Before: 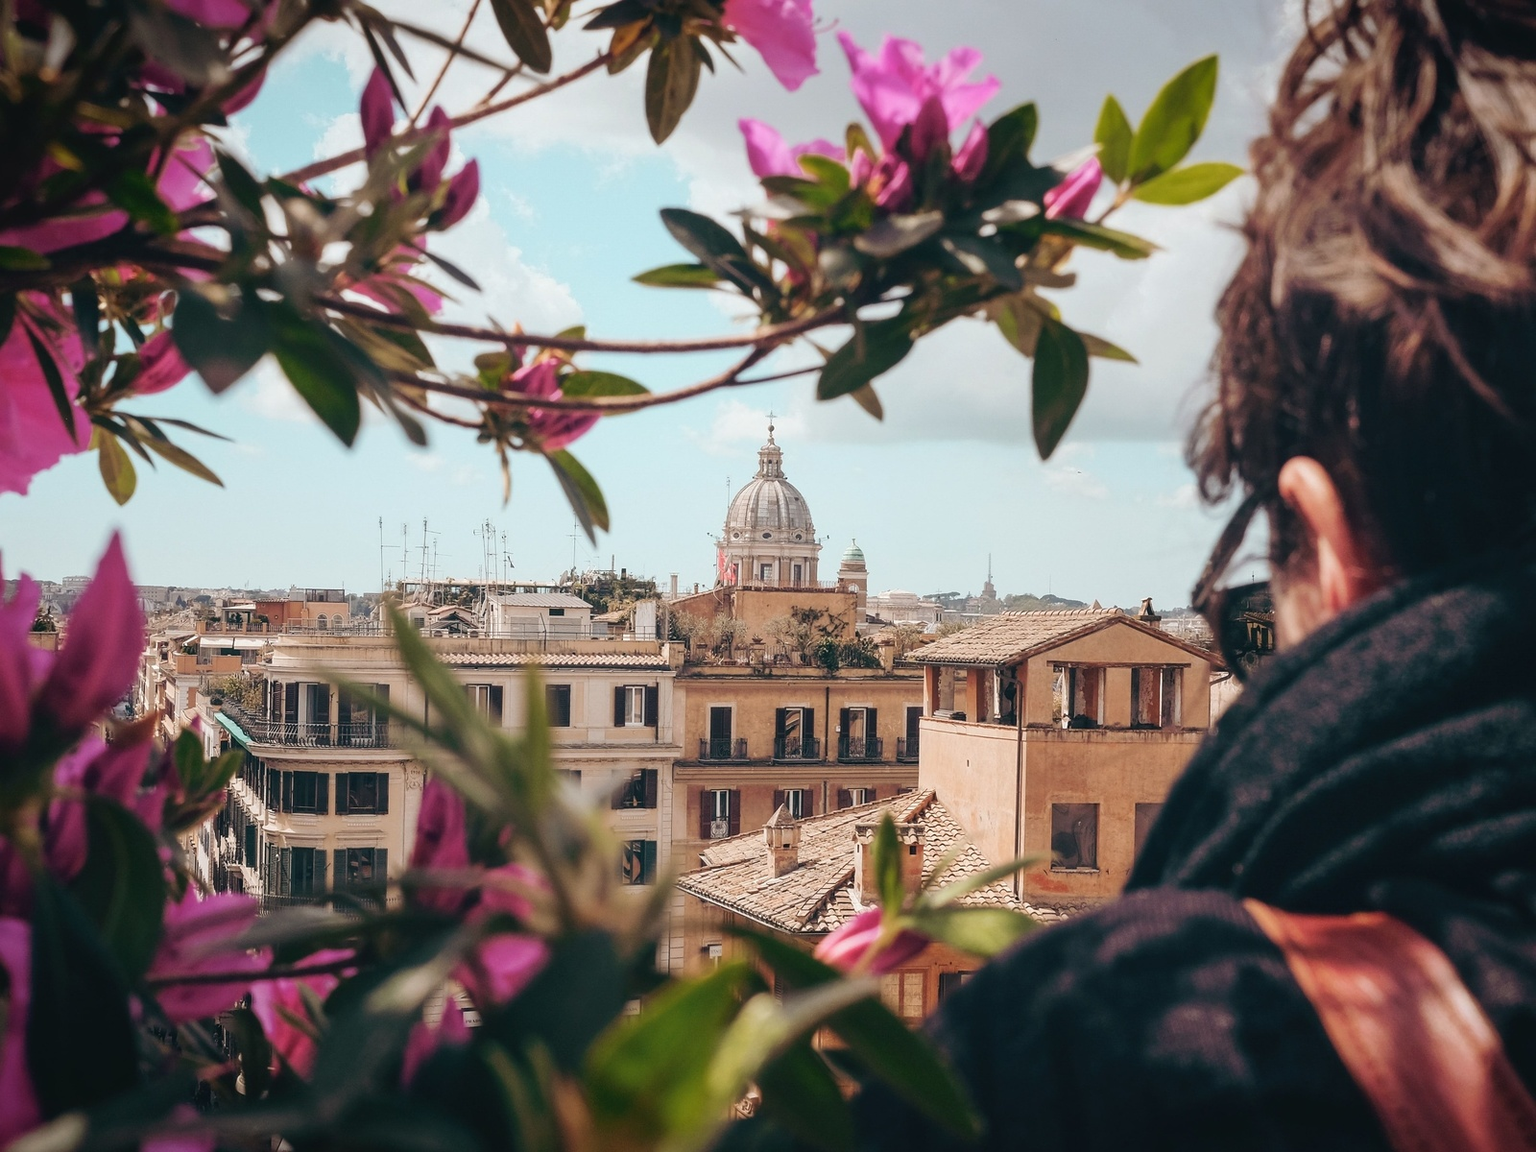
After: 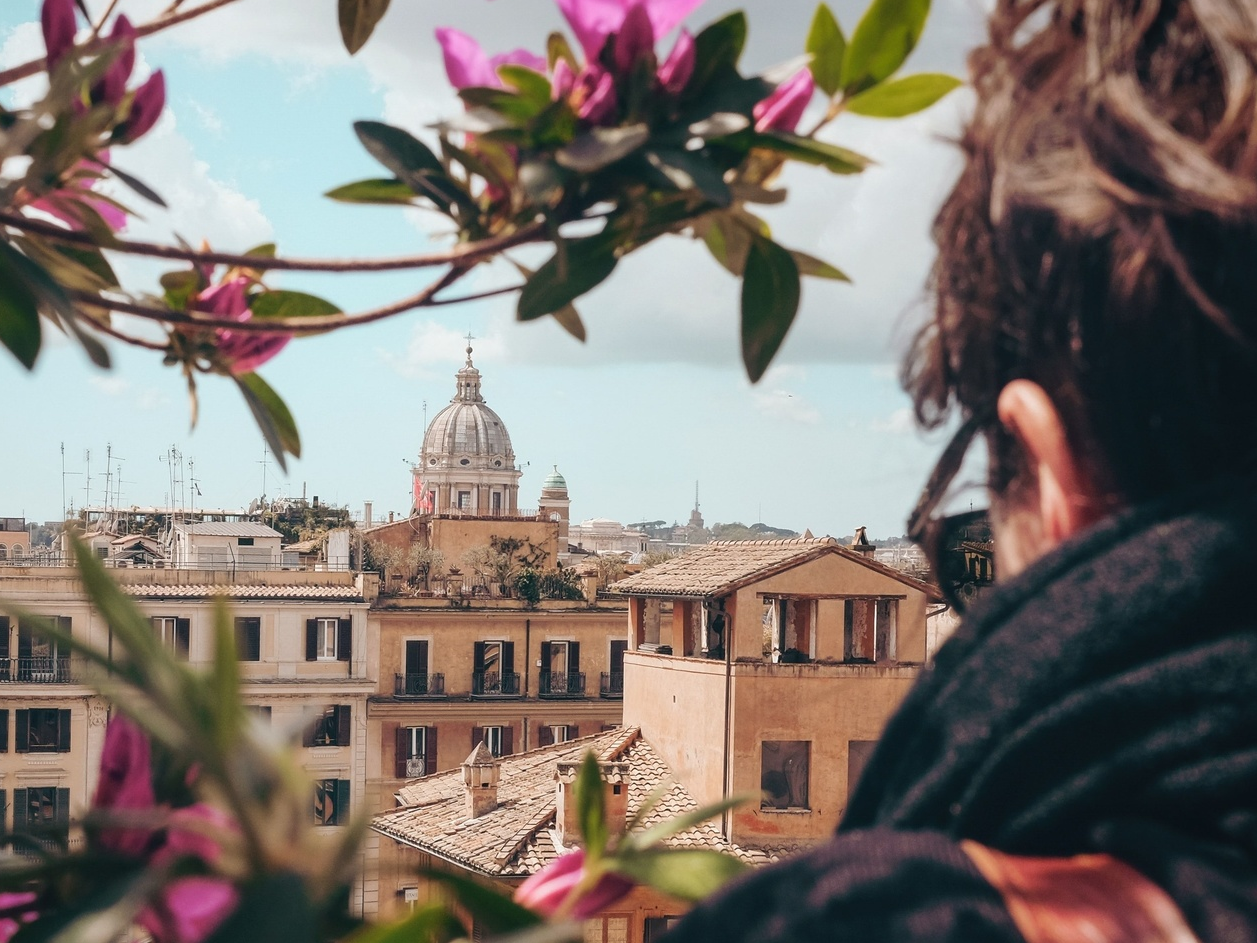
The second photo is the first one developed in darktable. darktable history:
exposure: compensate highlight preservation false
crop and rotate: left 20.935%, top 8.023%, right 0.484%, bottom 13.358%
